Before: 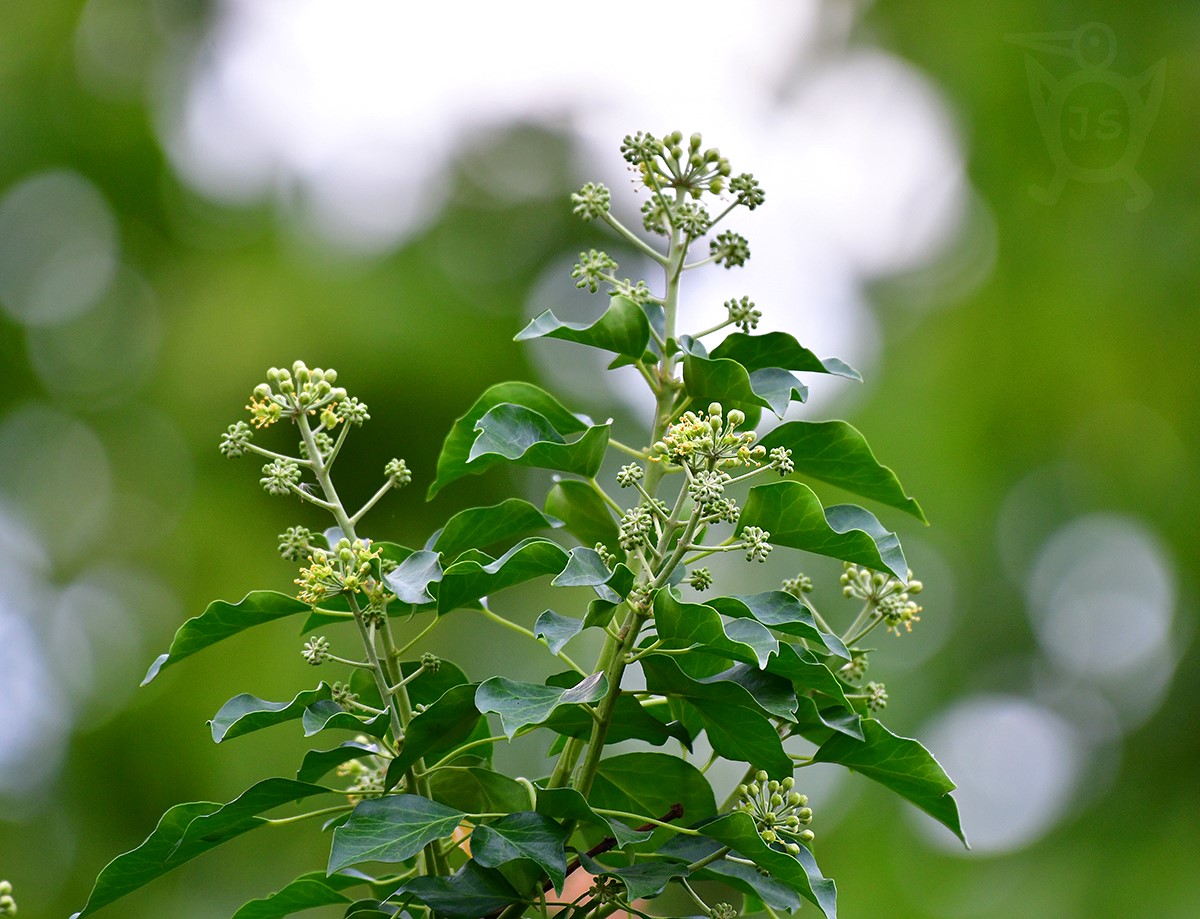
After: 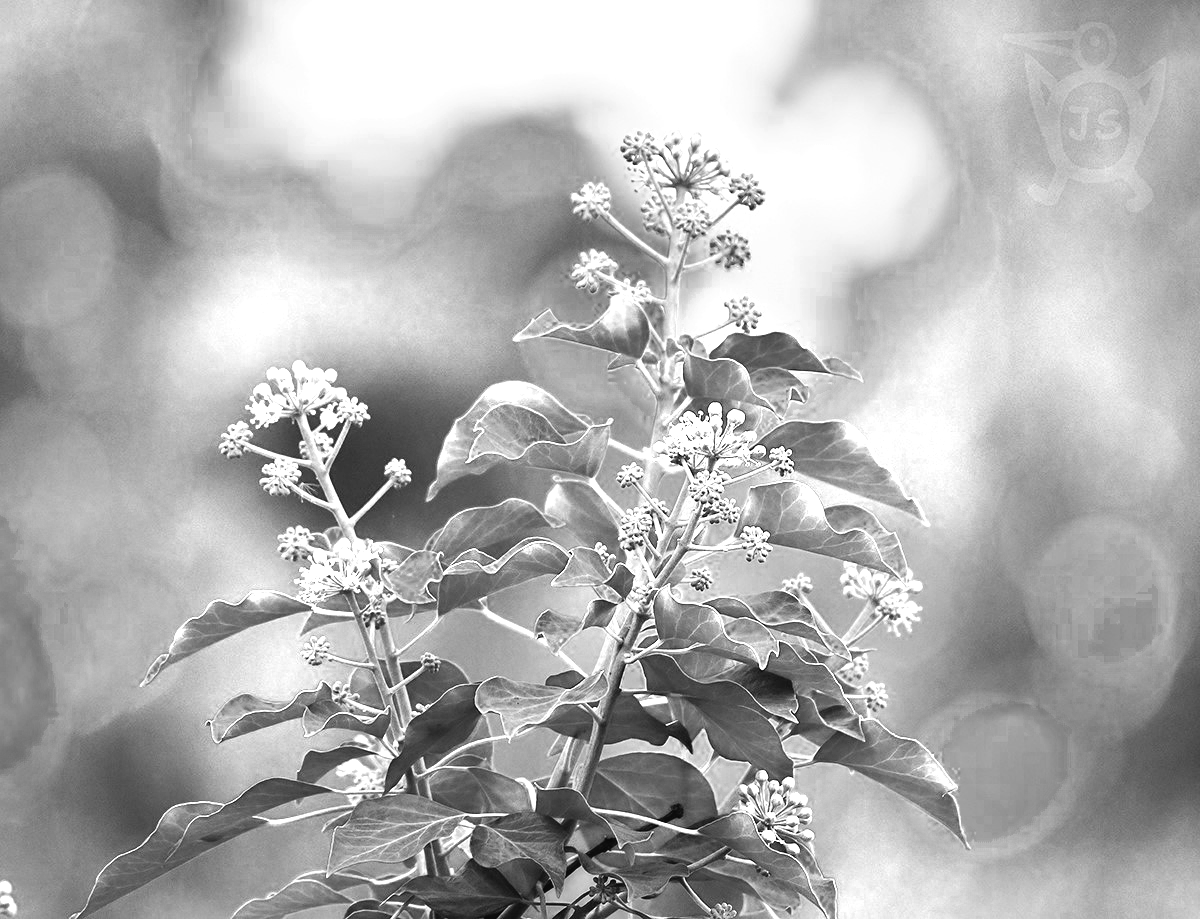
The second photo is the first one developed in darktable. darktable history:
color zones: curves: ch0 [(0, 0.554) (0.146, 0.662) (0.293, 0.86) (0.503, 0.774) (0.637, 0.106) (0.74, 0.072) (0.866, 0.488) (0.998, 0.569)]; ch1 [(0, 0) (0.143, 0) (0.286, 0) (0.429, 0) (0.571, 0) (0.714, 0) (0.857, 0)]
tone curve: curves: ch0 [(0, 0.021) (0.059, 0.053) (0.197, 0.191) (0.32, 0.311) (0.495, 0.505) (0.725, 0.731) (0.89, 0.919) (1, 1)]; ch1 [(0, 0) (0.094, 0.081) (0.285, 0.299) (0.401, 0.424) (0.453, 0.439) (0.495, 0.496) (0.54, 0.55) (0.615, 0.637) (0.657, 0.683) (1, 1)]; ch2 [(0, 0) (0.257, 0.217) (0.43, 0.421) (0.498, 0.507) (0.547, 0.539) (0.595, 0.56) (0.644, 0.599) (1, 1)], color space Lab, independent channels, preserve colors none
